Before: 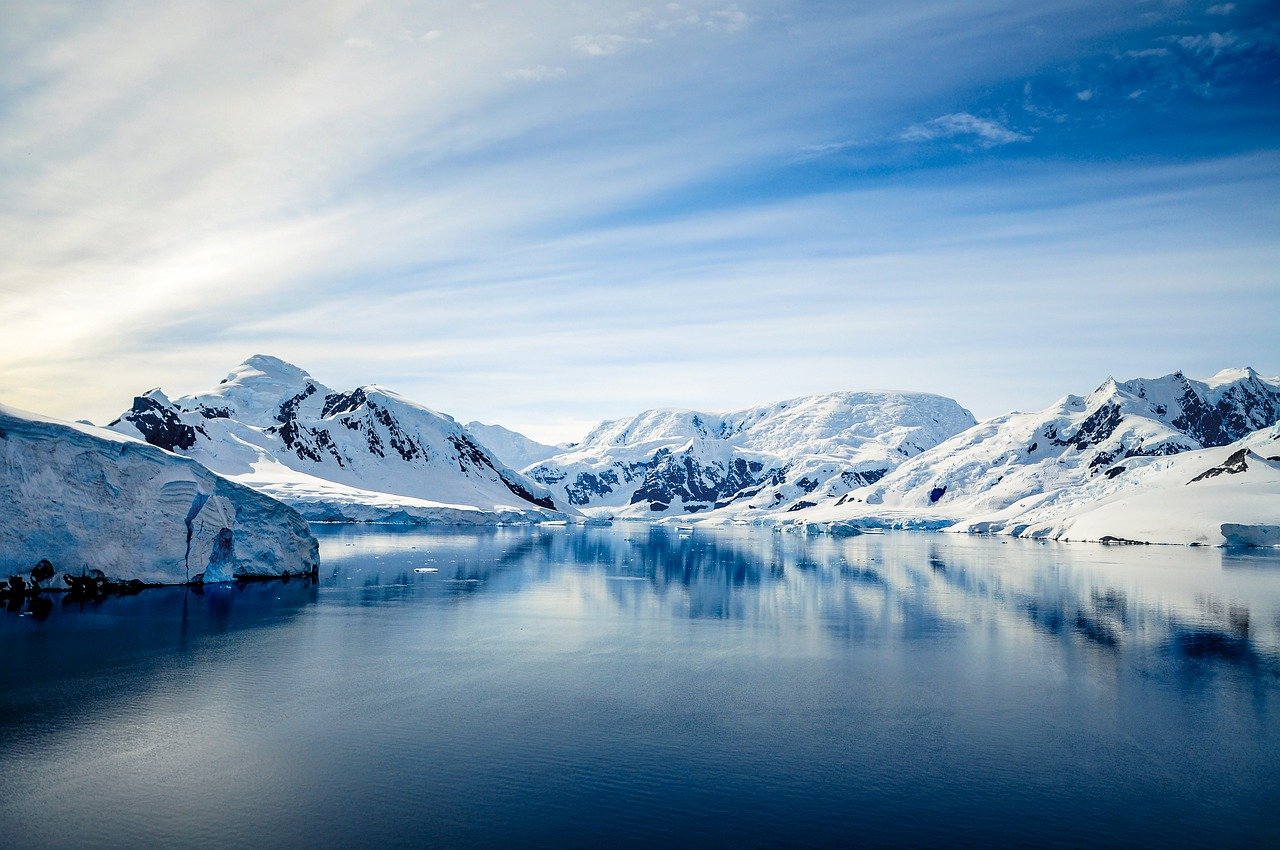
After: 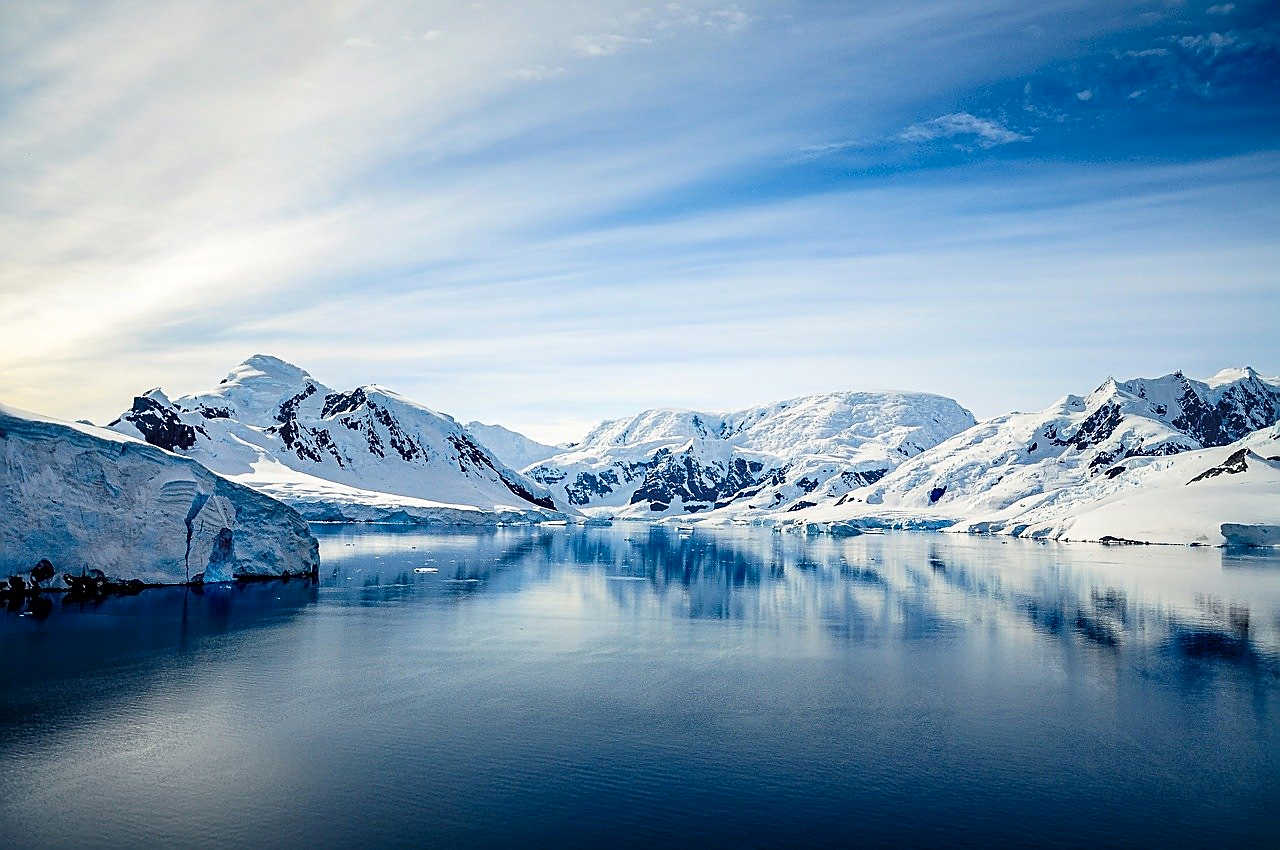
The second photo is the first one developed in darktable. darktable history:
sharpen: amount 0.549
contrast brightness saturation: contrast 0.078, saturation 0.024
